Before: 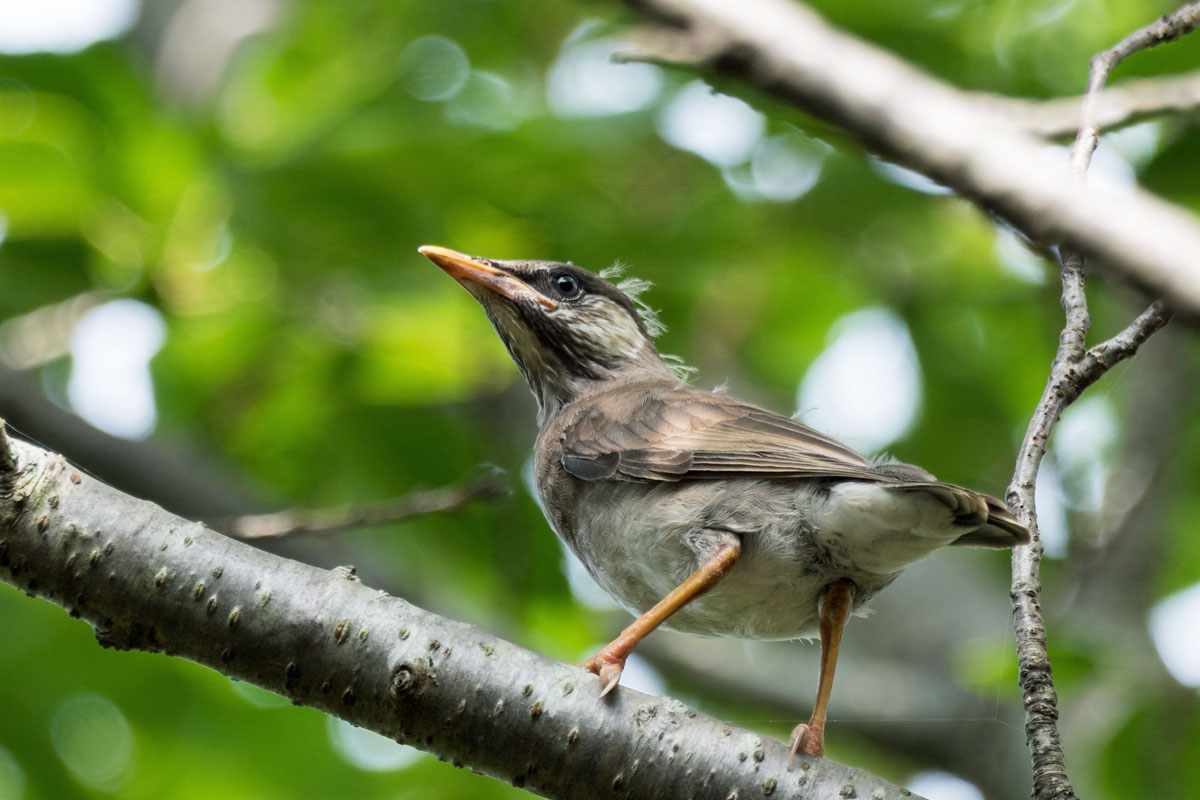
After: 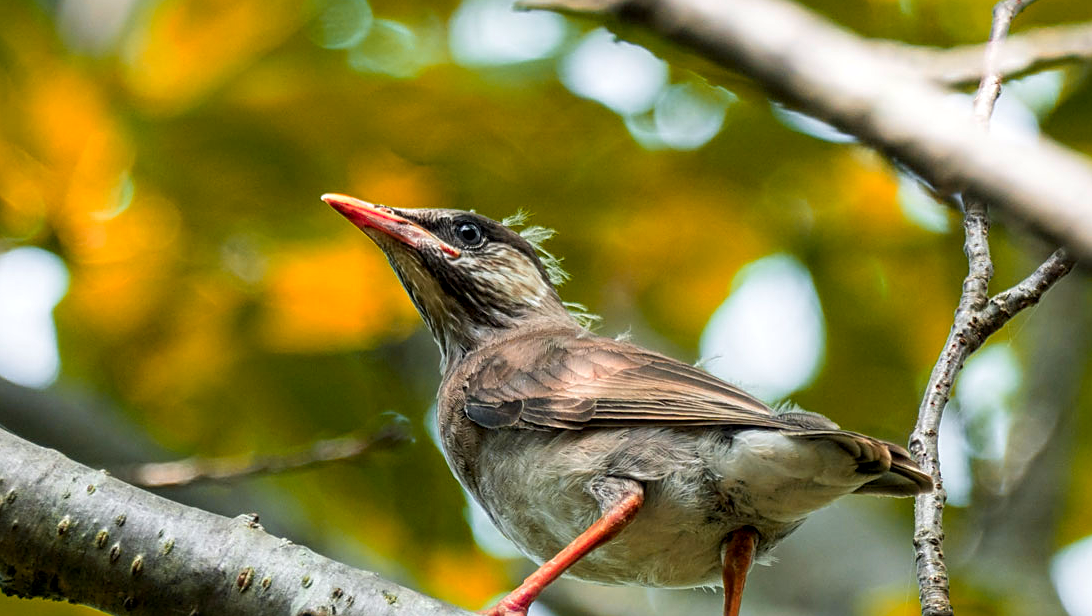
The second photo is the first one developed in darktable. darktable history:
color zones: curves: ch1 [(0.24, 0.634) (0.75, 0.5)]; ch2 [(0.253, 0.437) (0.745, 0.491)], mix 102.12%
local contrast: on, module defaults
sharpen: on, module defaults
crop: left 8.155%, top 6.611%, bottom 15.385%
